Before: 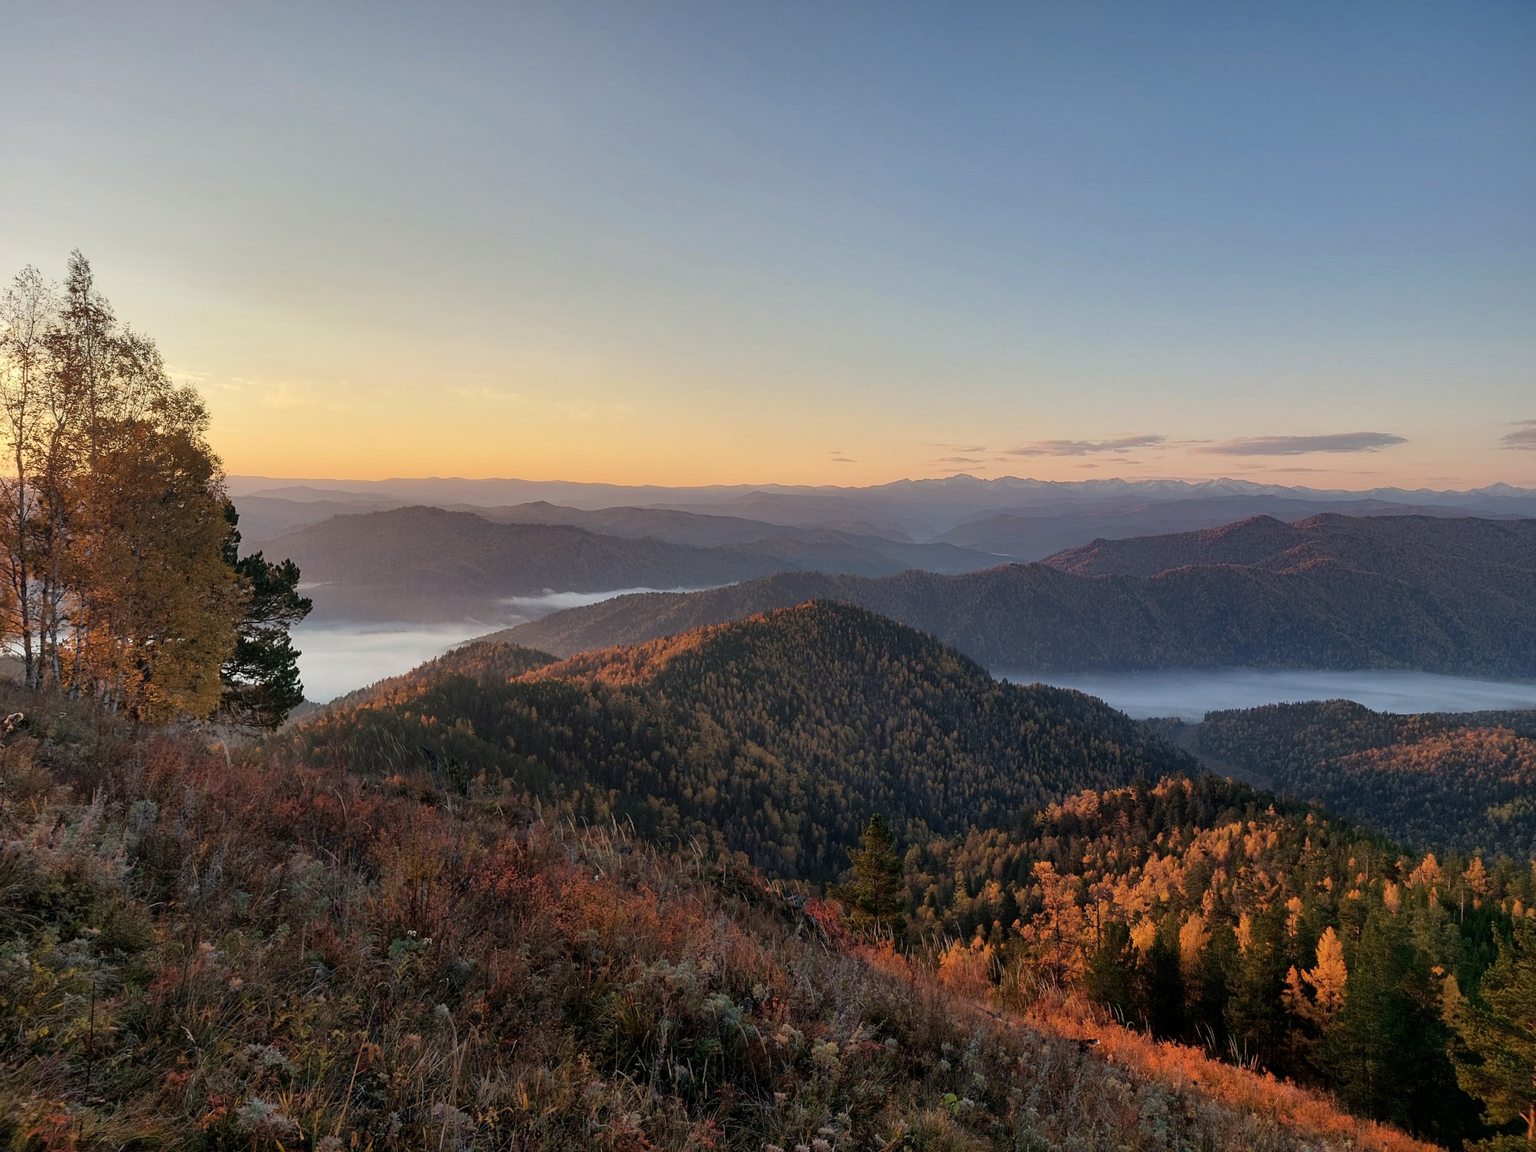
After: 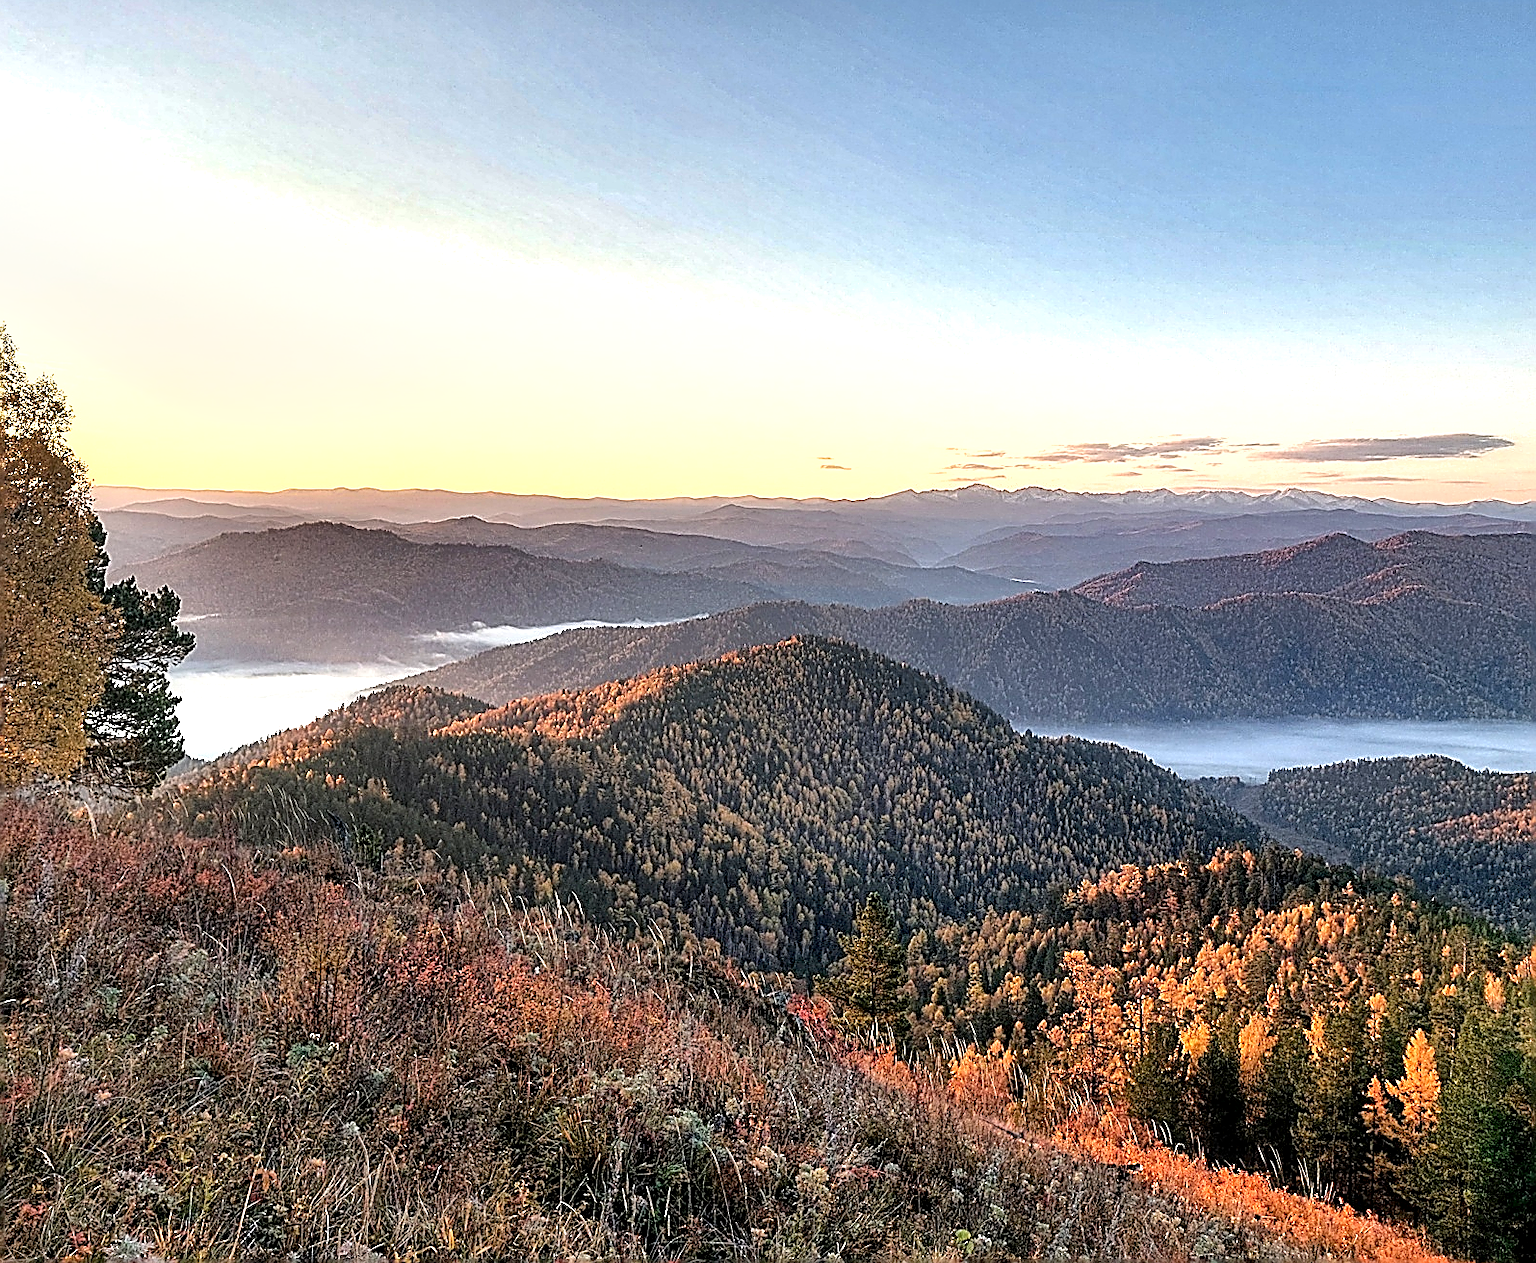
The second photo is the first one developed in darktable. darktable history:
crop: left 9.795%, top 6.284%, right 7.09%, bottom 2.604%
exposure: black level correction 0.001, exposure 1.131 EV, compensate highlight preservation false
shadows and highlights: soften with gaussian
tone equalizer: on, module defaults
local contrast: detail 130%
sharpen: amount 1.989
